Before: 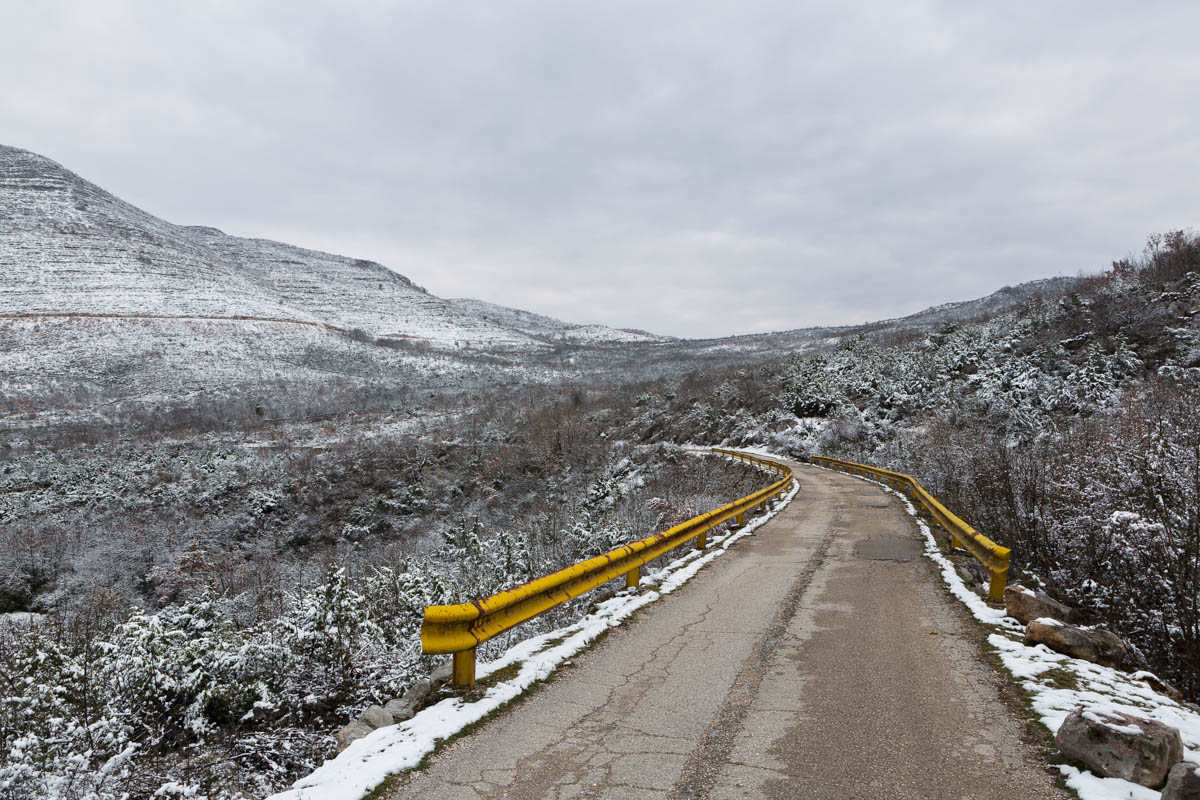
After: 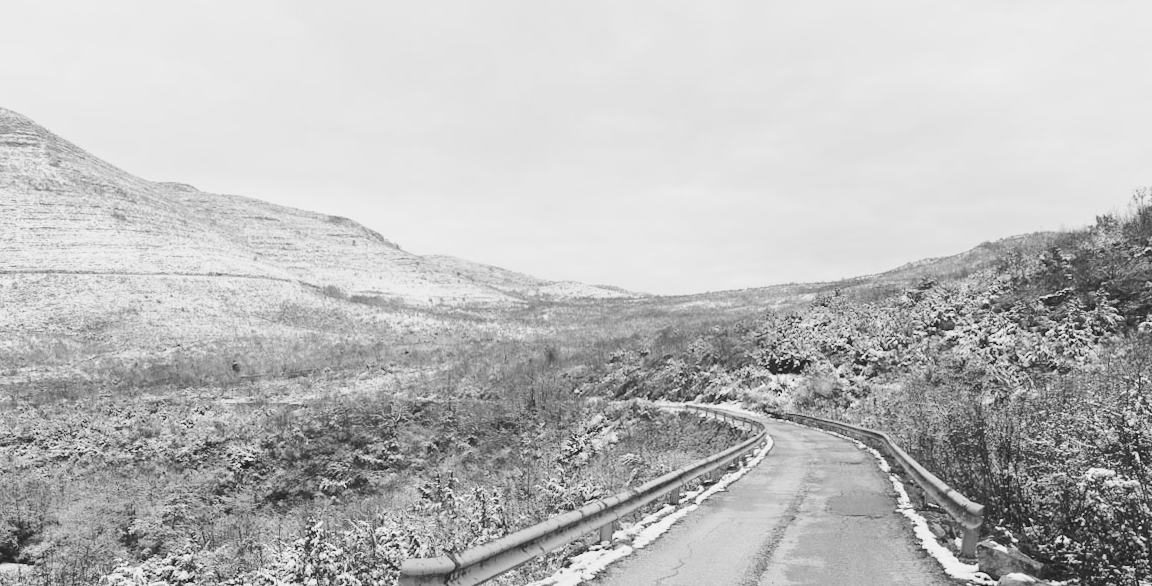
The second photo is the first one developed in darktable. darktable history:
base curve: curves: ch0 [(0, 0.007) (0.028, 0.063) (0.121, 0.311) (0.46, 0.743) (0.859, 0.957) (1, 1)], preserve colors none
contrast equalizer: octaves 7, y [[0.6 ×6], [0.55 ×6], [0 ×6], [0 ×6], [0 ×6]], mix -0.2
color correction: highlights a* 6.27, highlights b* 8.19, shadows a* 5.94, shadows b* 7.23, saturation 0.9
rotate and perspective: lens shift (vertical) 0.048, lens shift (horizontal) -0.024, automatic cropping off
color balance: output saturation 110%
white balance: red 1.138, green 0.996, blue 0.812
monochrome: a 26.22, b 42.67, size 0.8
crop: left 2.737%, top 7.287%, right 3.421%, bottom 20.179%
